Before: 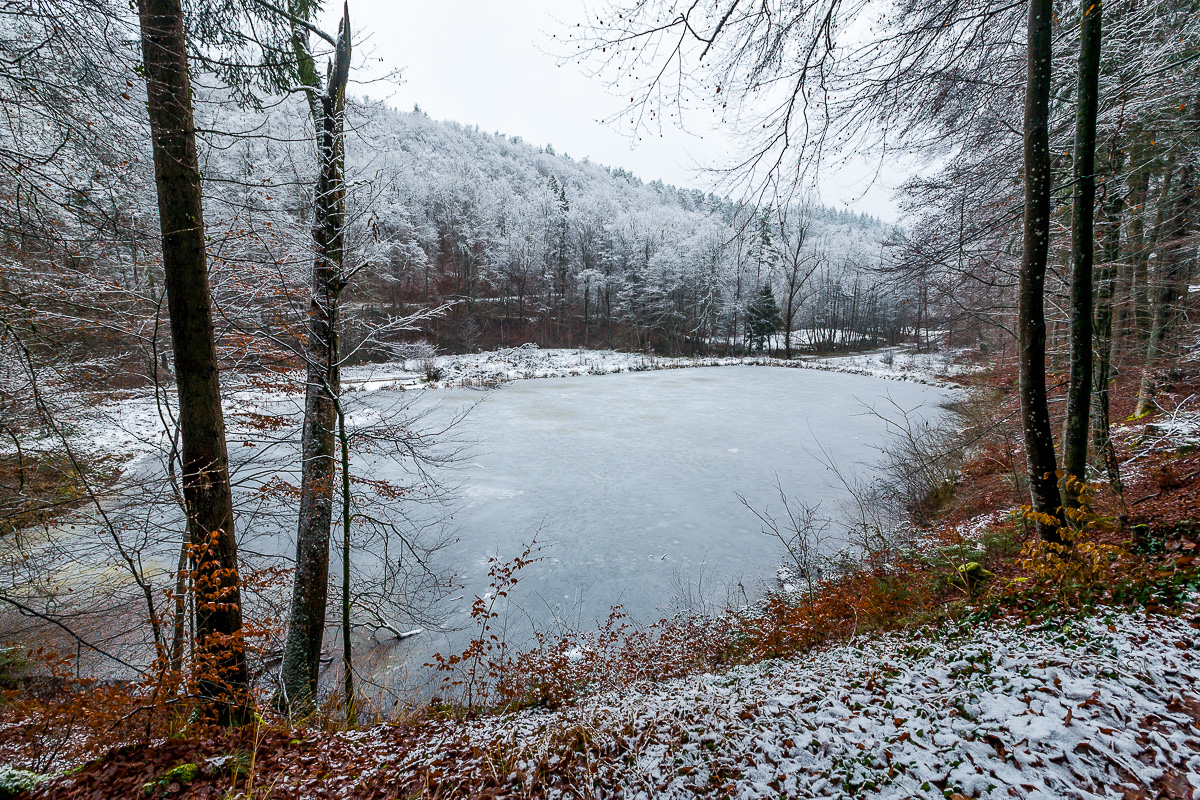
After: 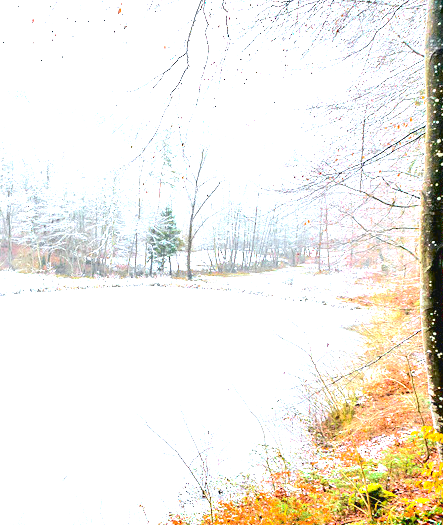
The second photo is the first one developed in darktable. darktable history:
tone curve: curves: ch0 [(0, 0.03) (0.113, 0.087) (0.207, 0.184) (0.515, 0.612) (0.712, 0.793) (1, 0.946)]; ch1 [(0, 0) (0.172, 0.123) (0.317, 0.279) (0.407, 0.401) (0.476, 0.482) (0.505, 0.499) (0.534, 0.534) (0.632, 0.645) (0.726, 0.745) (1, 1)]; ch2 [(0, 0) (0.411, 0.424) (0.505, 0.505) (0.521, 0.524) (0.541, 0.569) (0.65, 0.699) (1, 1)], color space Lab, independent channels, preserve colors none
crop and rotate: left 49.936%, top 10.094%, right 13.136%, bottom 24.256%
exposure: black level correction 0, exposure 4 EV, compensate exposure bias true, compensate highlight preservation false
